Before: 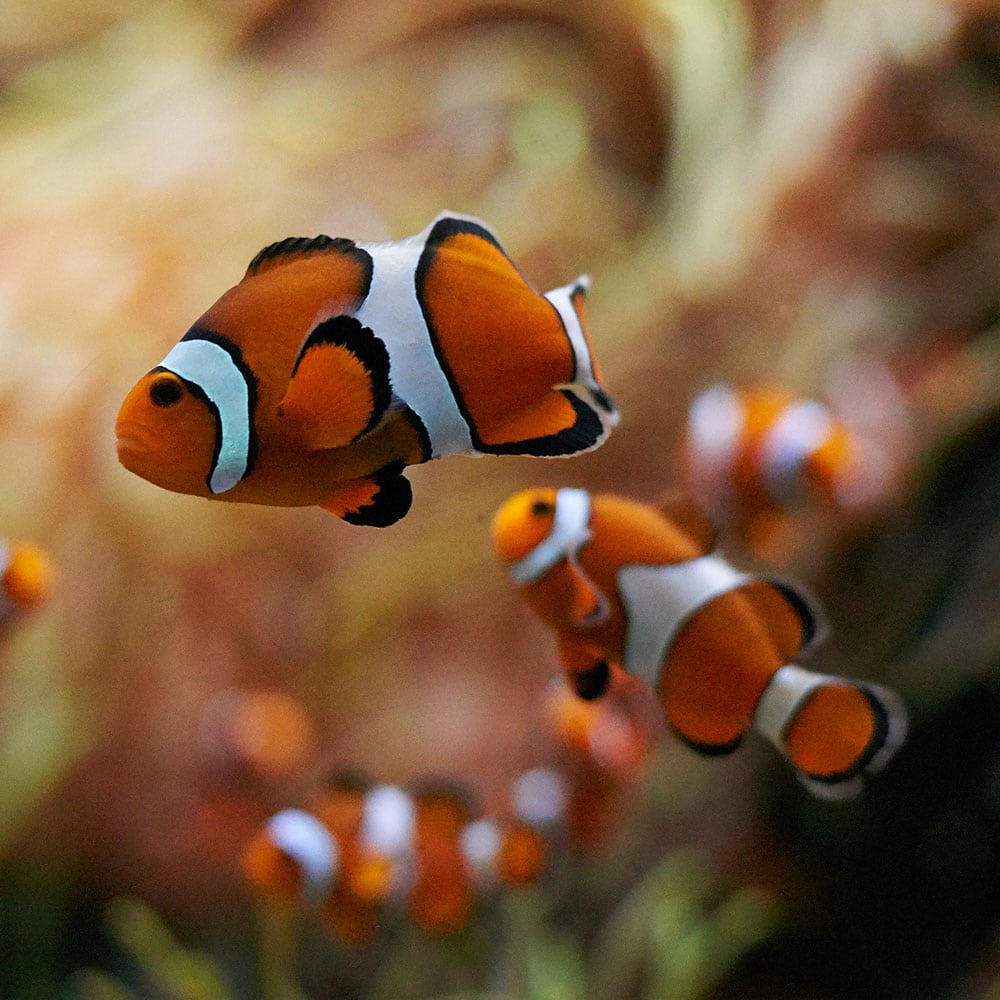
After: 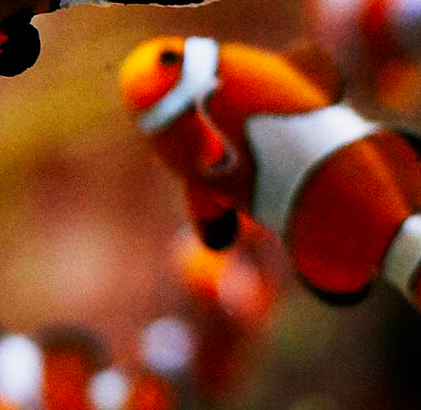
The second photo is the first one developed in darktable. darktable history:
contrast equalizer: octaves 7, y [[0.6 ×6], [0.55 ×6], [0 ×6], [0 ×6], [0 ×6]], mix -0.3
exposure: black level correction 0.001, exposure 0.14 EV, compensate highlight preservation false
sigmoid: contrast 1.93, skew 0.29, preserve hue 0%
crop: left 37.221%, top 45.169%, right 20.63%, bottom 13.777%
